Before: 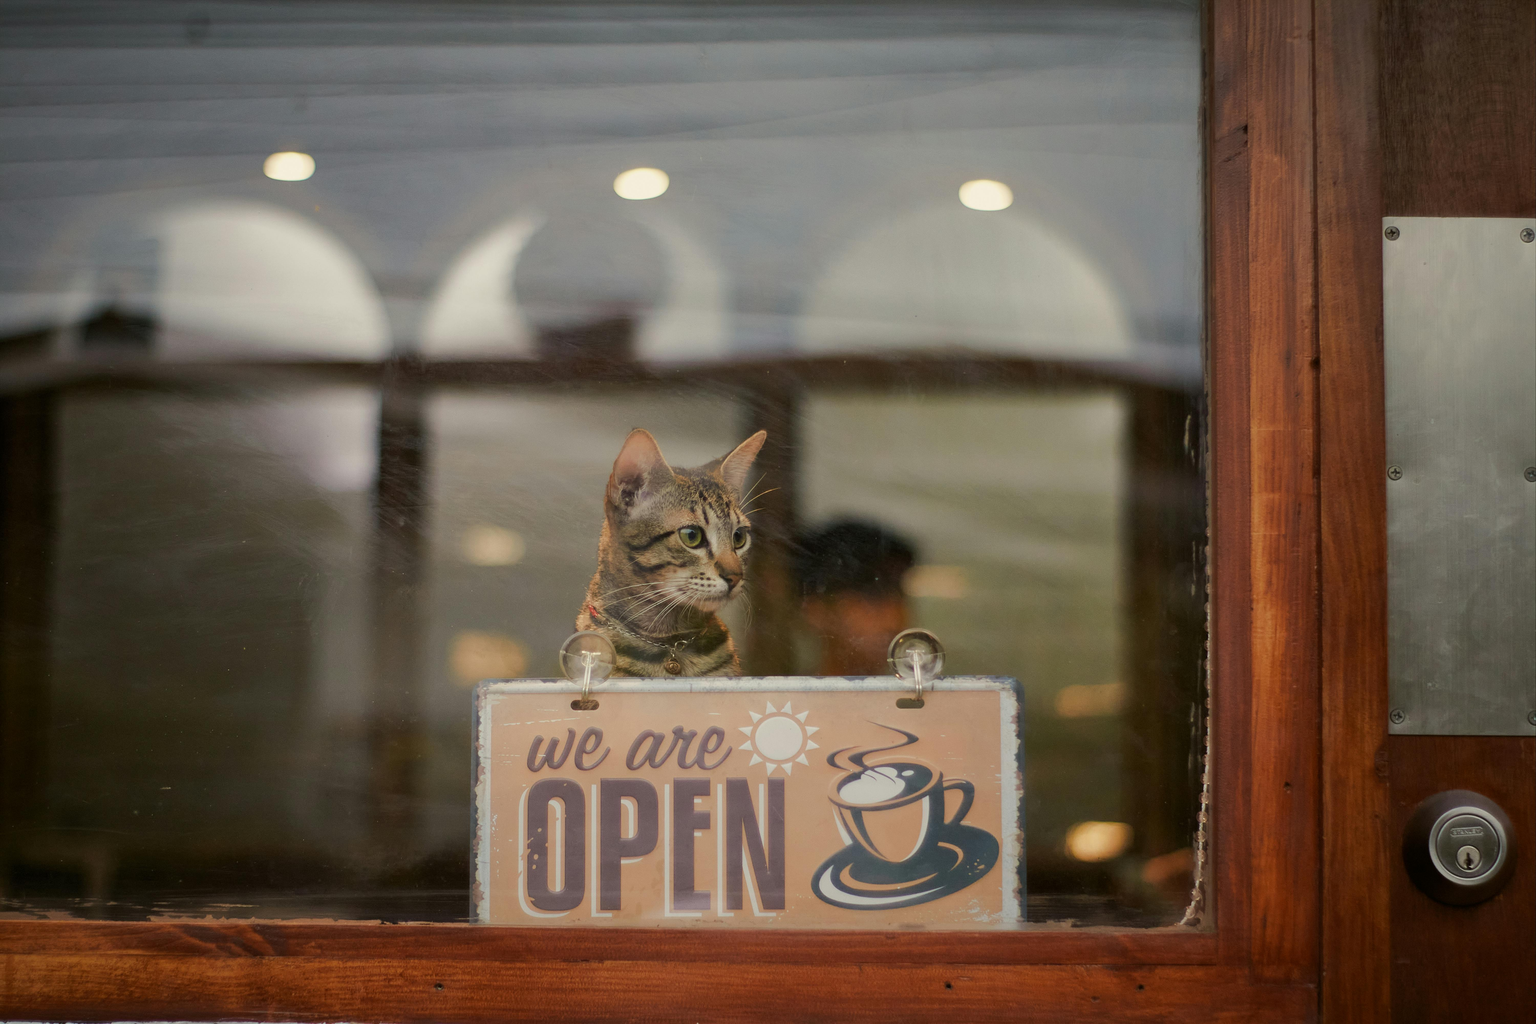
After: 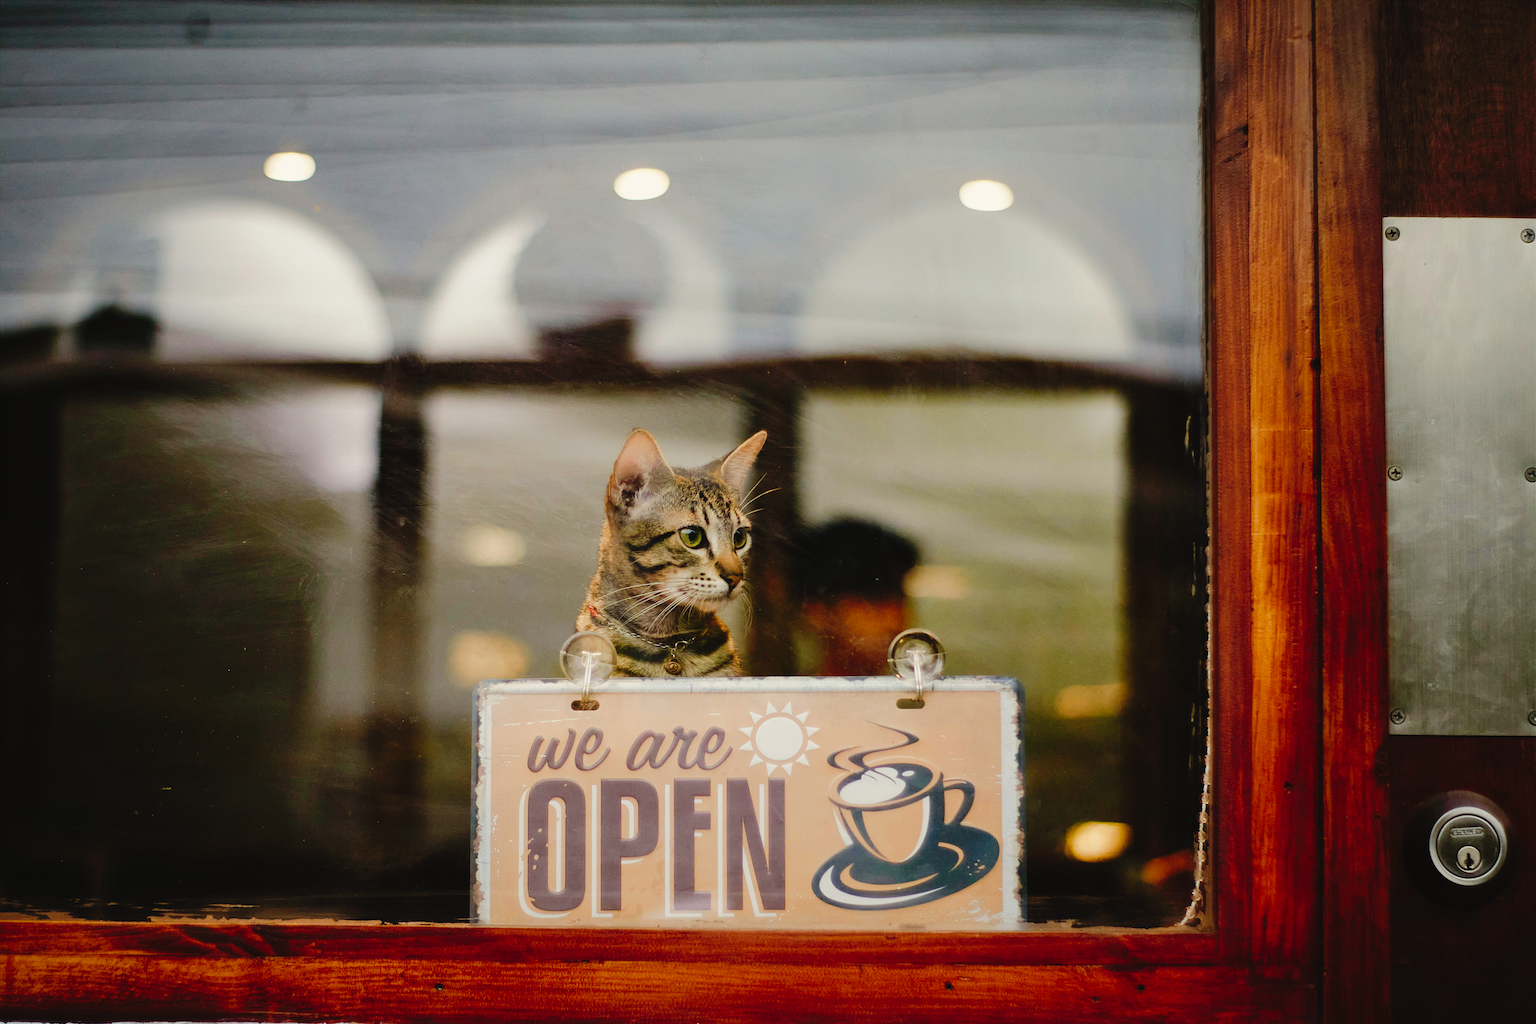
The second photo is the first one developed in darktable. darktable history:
tone curve: curves: ch0 [(0, 0) (0.003, 0.03) (0.011, 0.03) (0.025, 0.033) (0.044, 0.035) (0.069, 0.04) (0.1, 0.046) (0.136, 0.052) (0.177, 0.08) (0.224, 0.121) (0.277, 0.225) (0.335, 0.343) (0.399, 0.456) (0.468, 0.555) (0.543, 0.647) (0.623, 0.732) (0.709, 0.808) (0.801, 0.886) (0.898, 0.947) (1, 1)], preserve colors none
rotate and perspective: automatic cropping off
